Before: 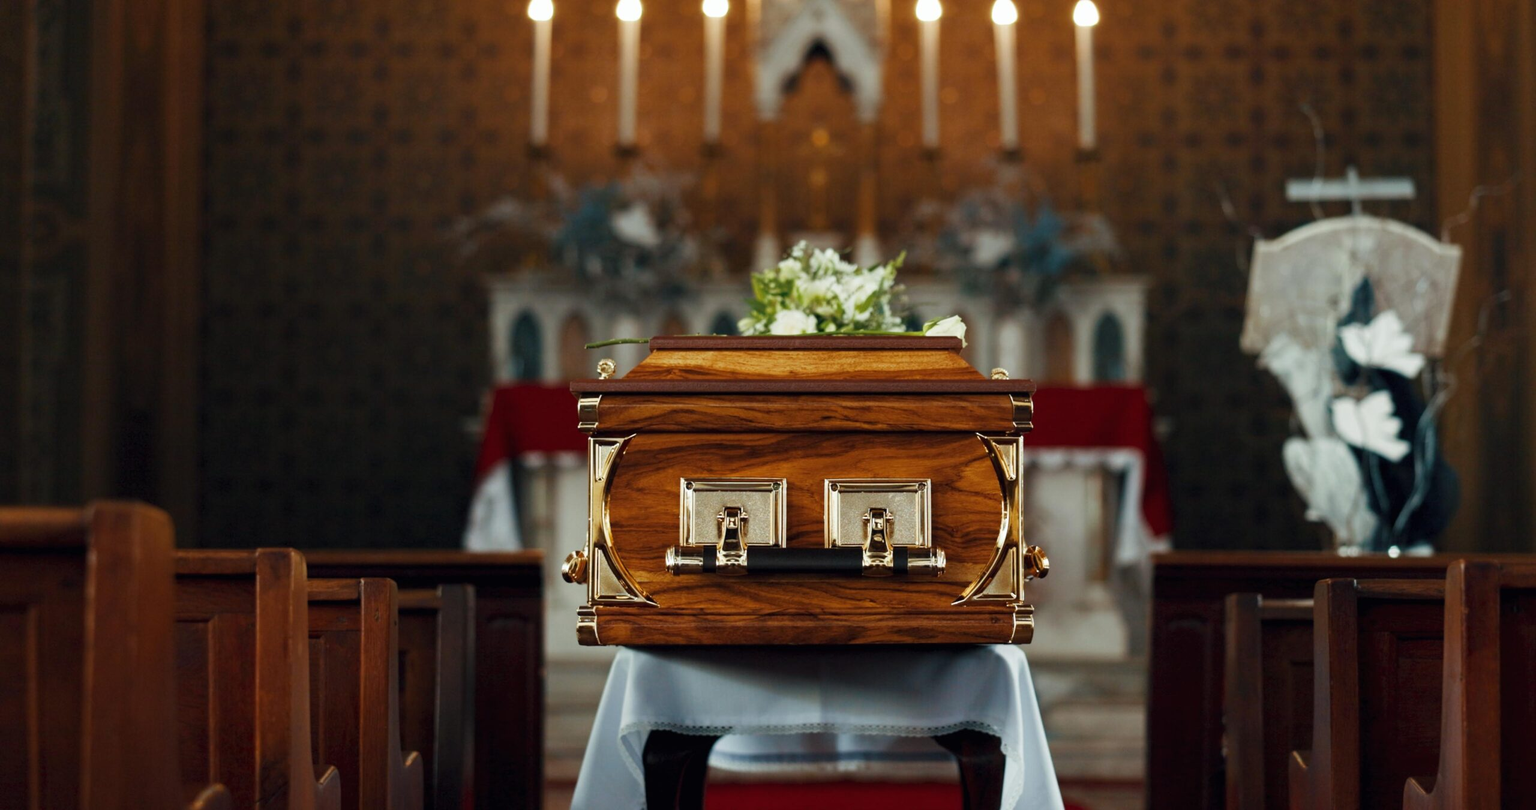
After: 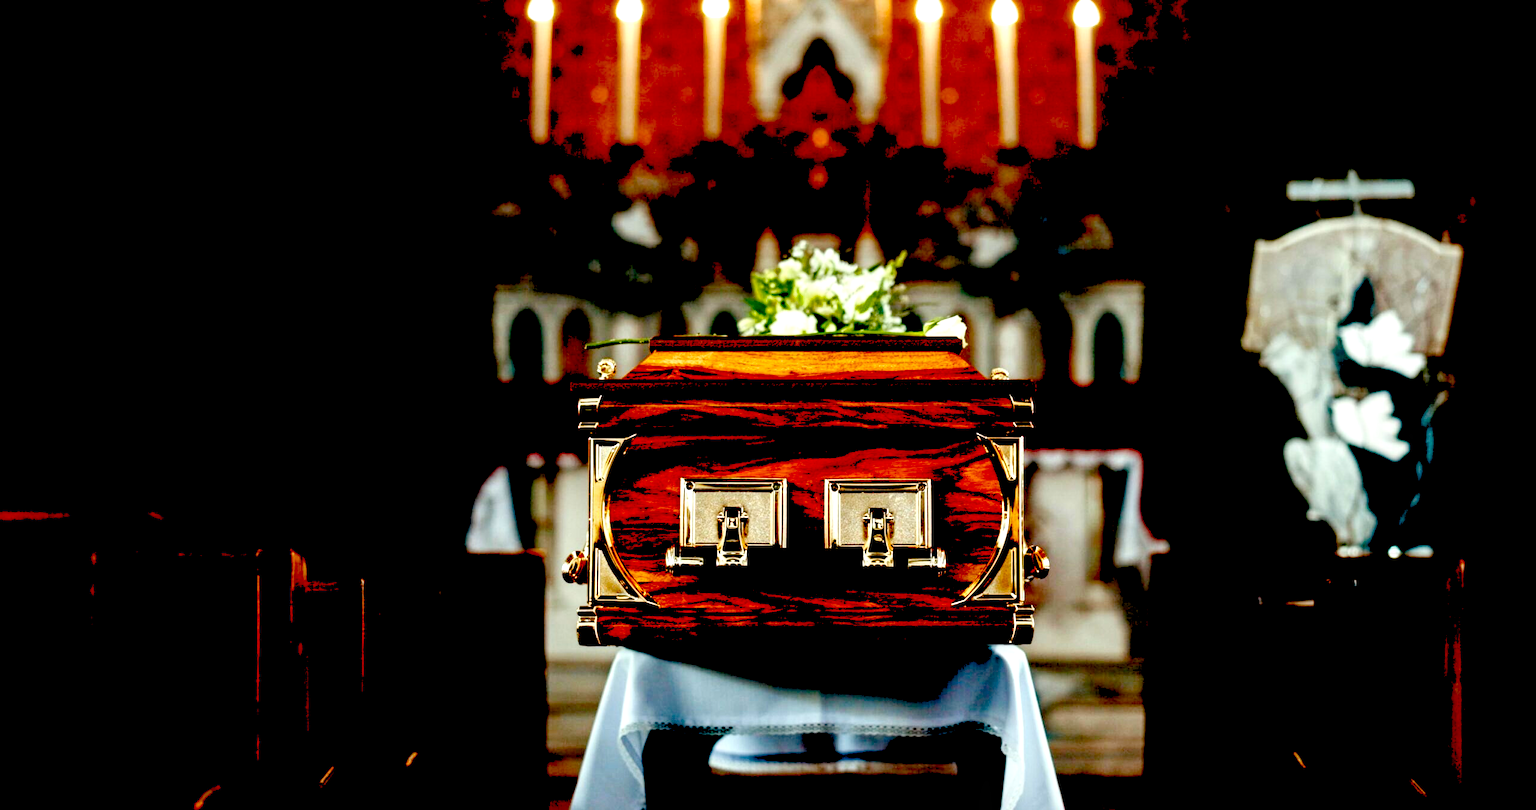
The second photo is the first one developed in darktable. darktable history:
local contrast: highlights 26%, shadows 76%, midtone range 0.747
levels: levels [0.036, 0.364, 0.827]
exposure: black level correction 0.055, exposure -0.03 EV, compensate highlight preservation false
contrast brightness saturation: contrast 0.143
